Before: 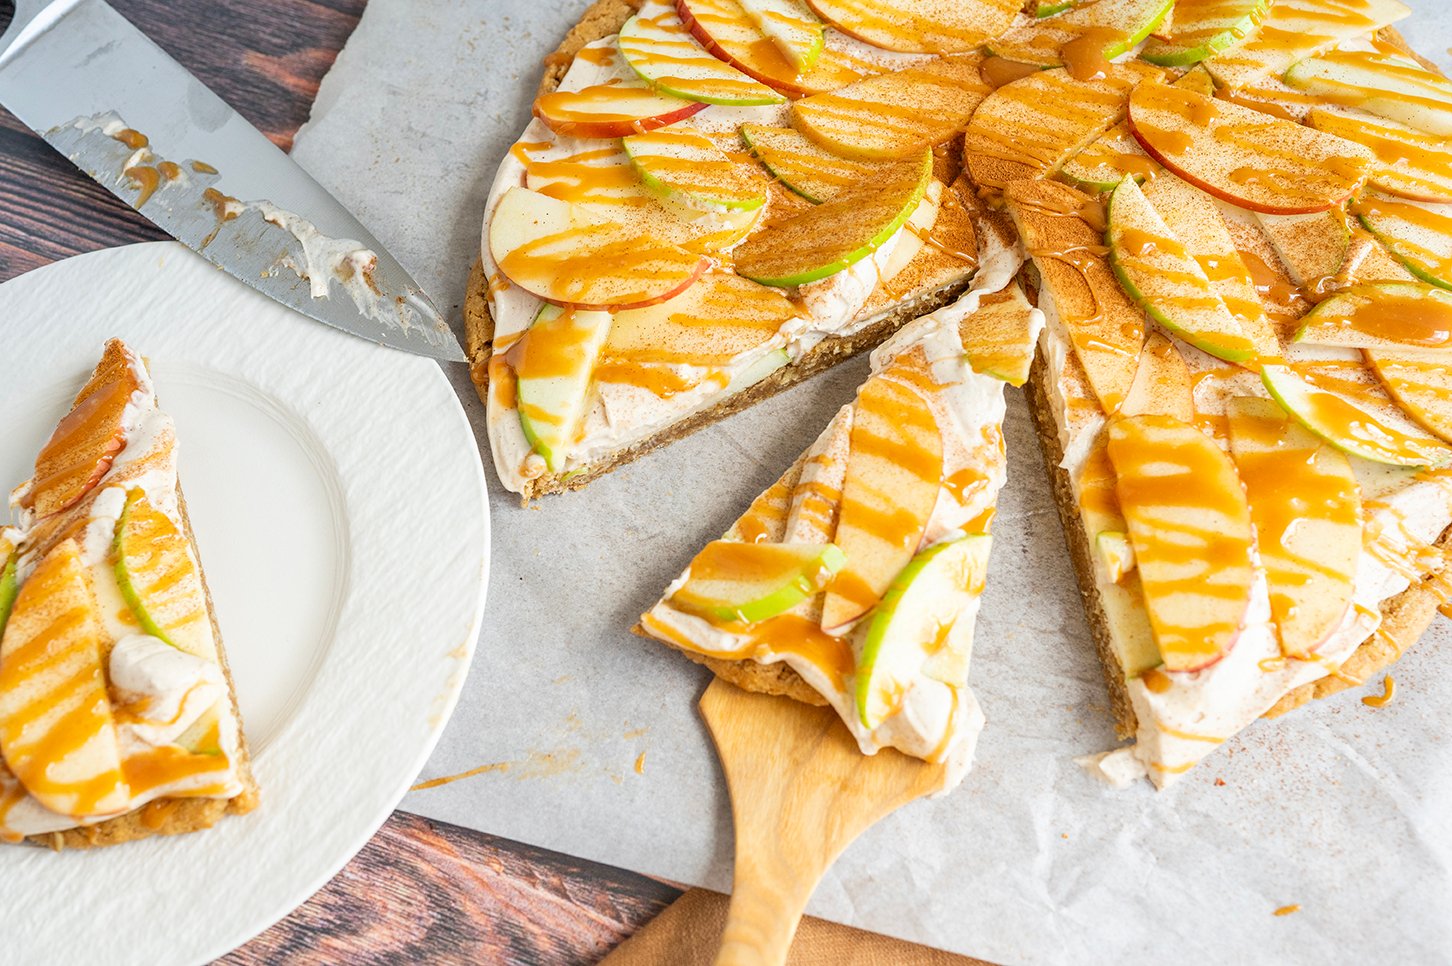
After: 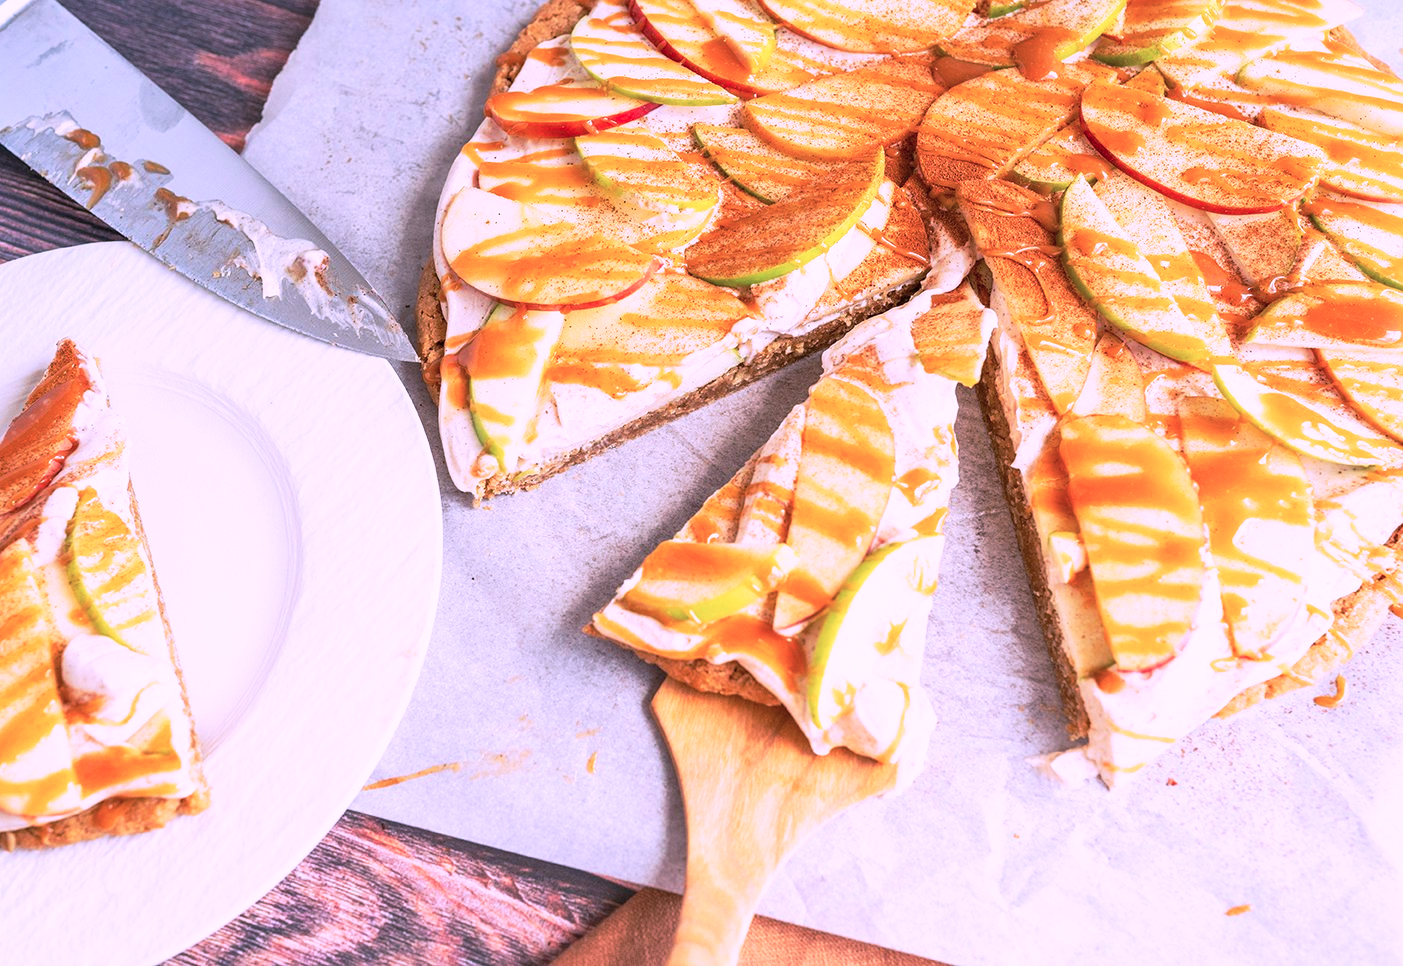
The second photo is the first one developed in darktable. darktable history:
crop and rotate: left 3.362%
color correction: highlights a* 15.05, highlights b* -25.46
base curve: curves: ch0 [(0, 0) (0.257, 0.25) (0.482, 0.586) (0.757, 0.871) (1, 1)], preserve colors none
